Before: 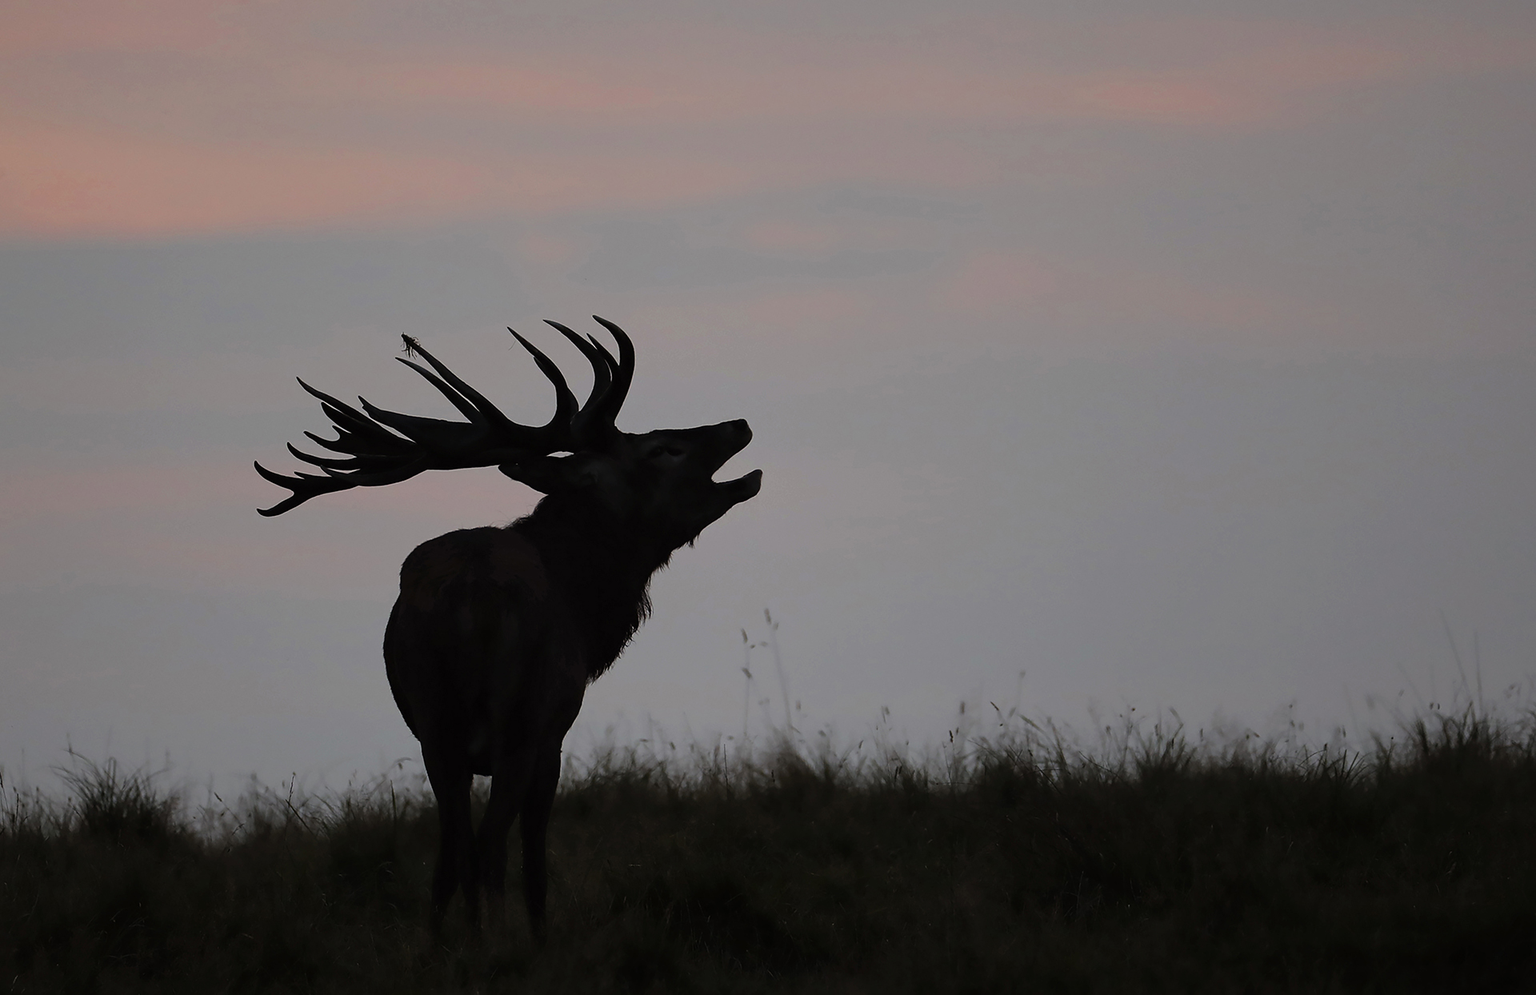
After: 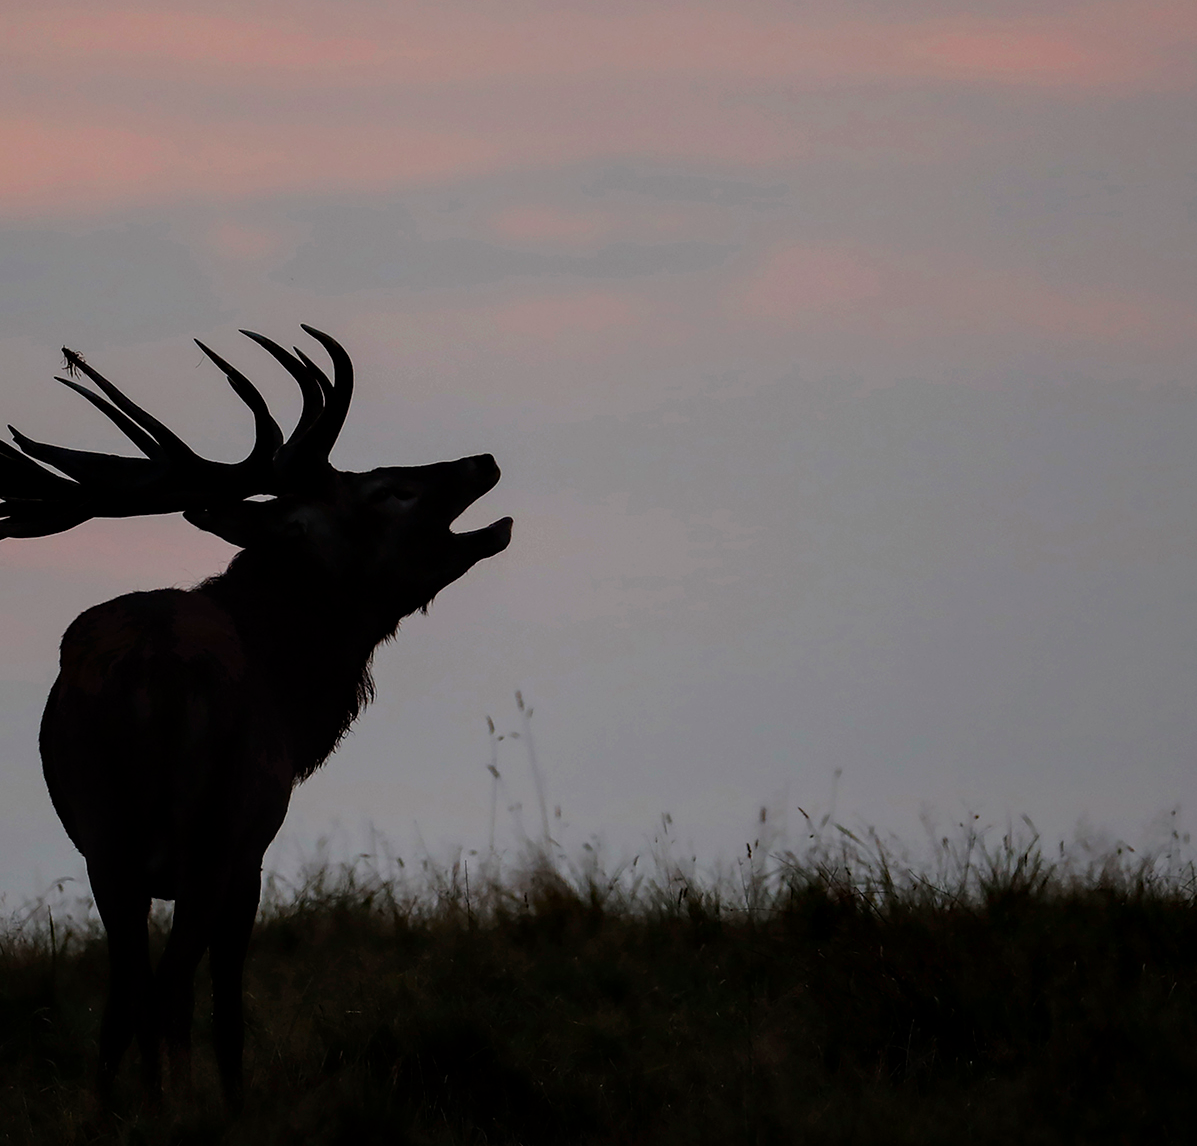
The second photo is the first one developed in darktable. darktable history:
local contrast: on, module defaults
color balance rgb: perceptual saturation grading › global saturation 20%, perceptual saturation grading › highlights -25%, perceptual saturation grading › shadows 25%
crop and rotate: left 22.918%, top 5.629%, right 14.711%, bottom 2.247%
